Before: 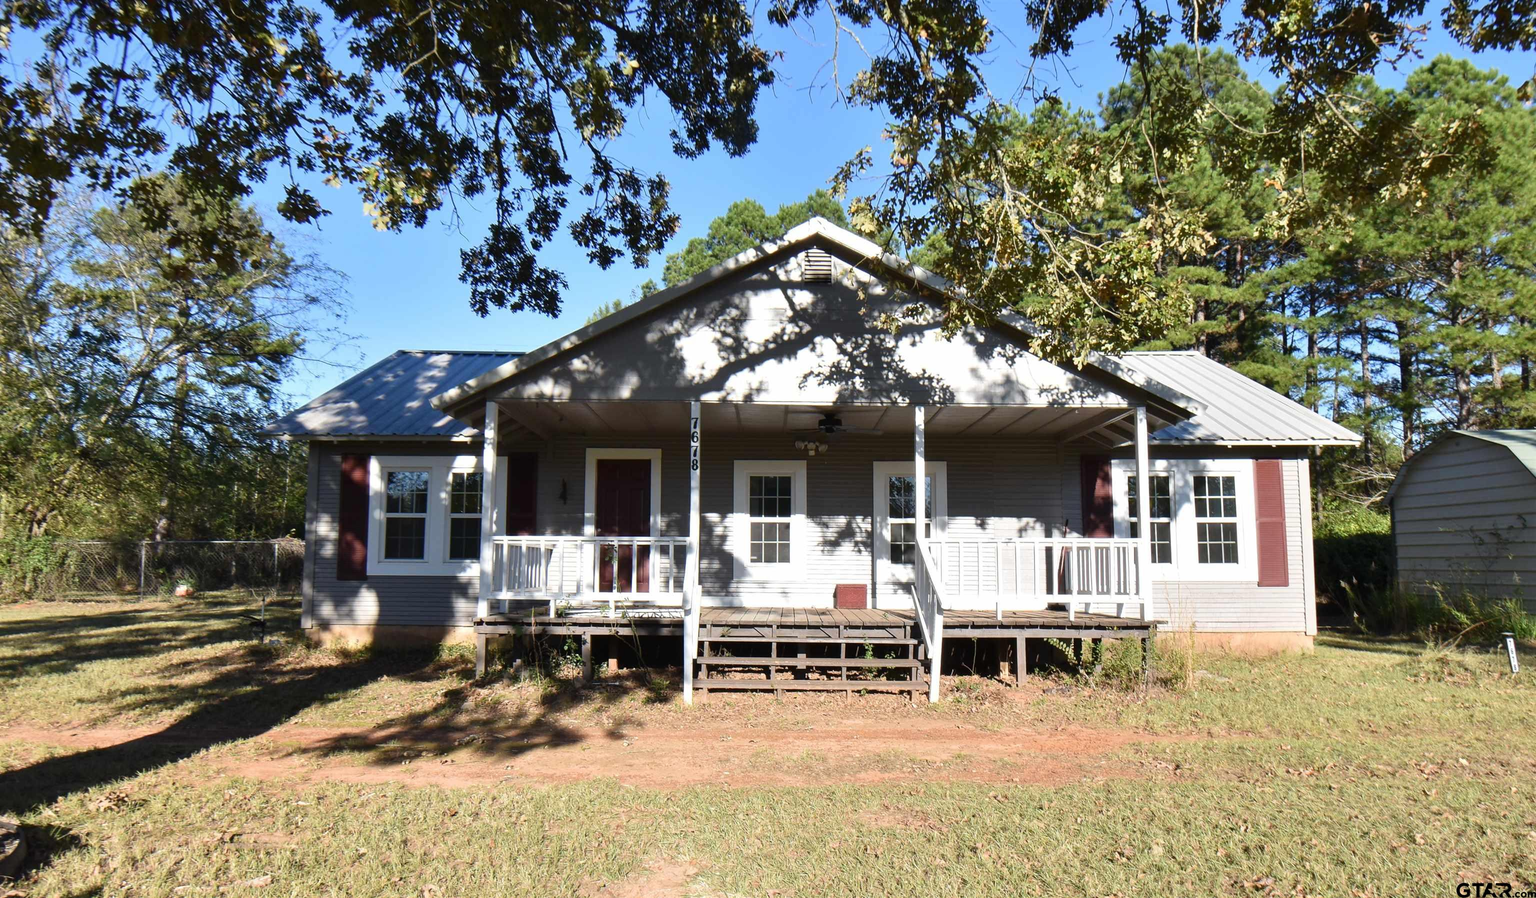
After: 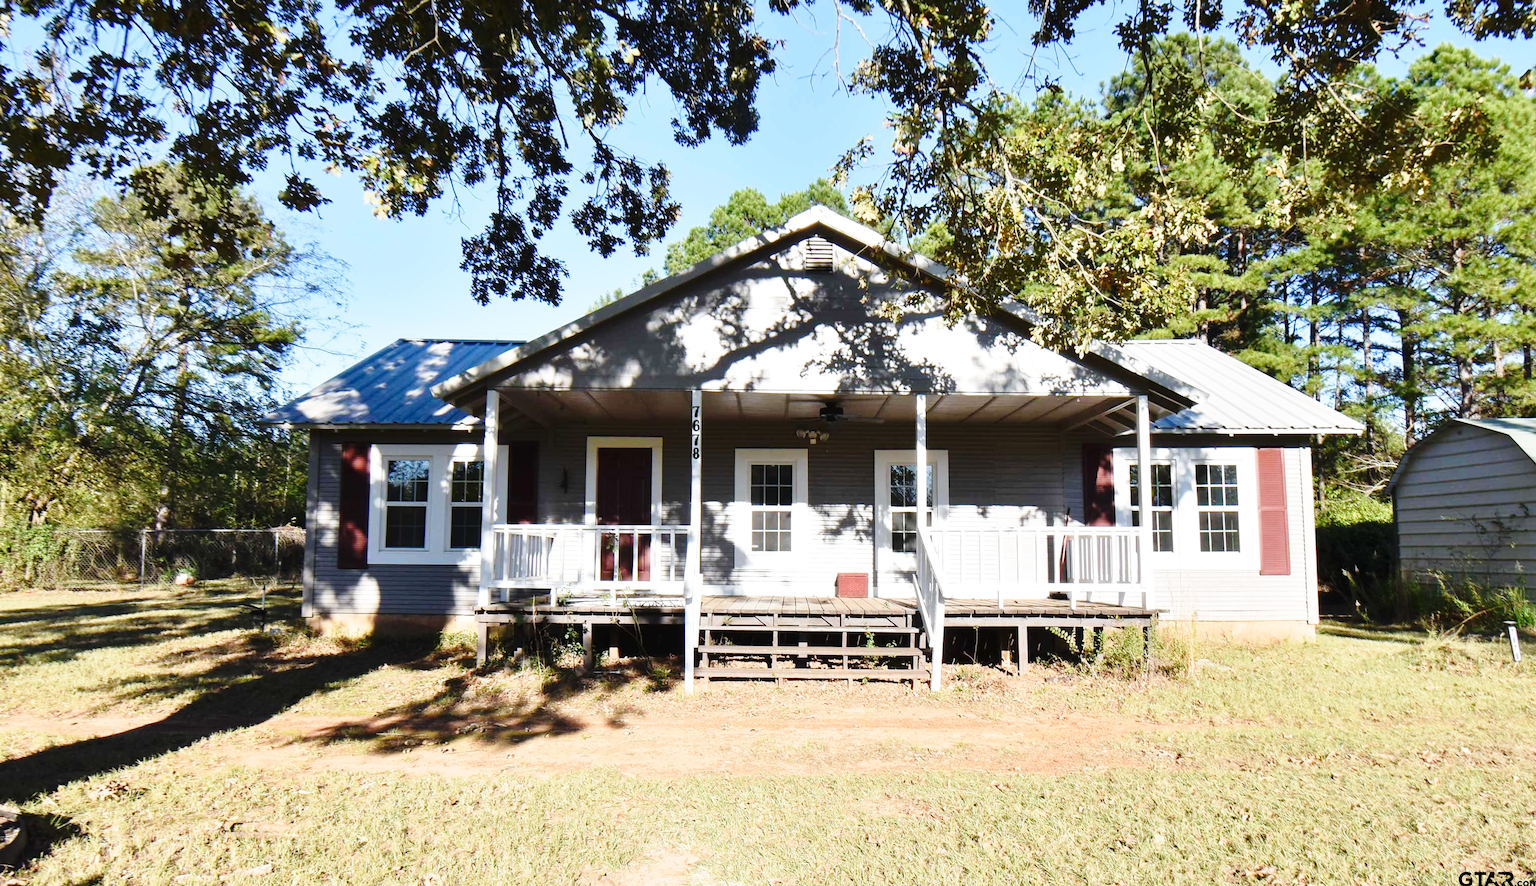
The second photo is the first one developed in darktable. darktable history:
crop: top 1.353%, right 0.107%
base curve: curves: ch0 [(0, 0) (0.028, 0.03) (0.121, 0.232) (0.46, 0.748) (0.859, 0.968) (1, 1)], preserve colors none
tone equalizer: -8 EV 0.059 EV, edges refinement/feathering 500, mask exposure compensation -1.57 EV, preserve details no
